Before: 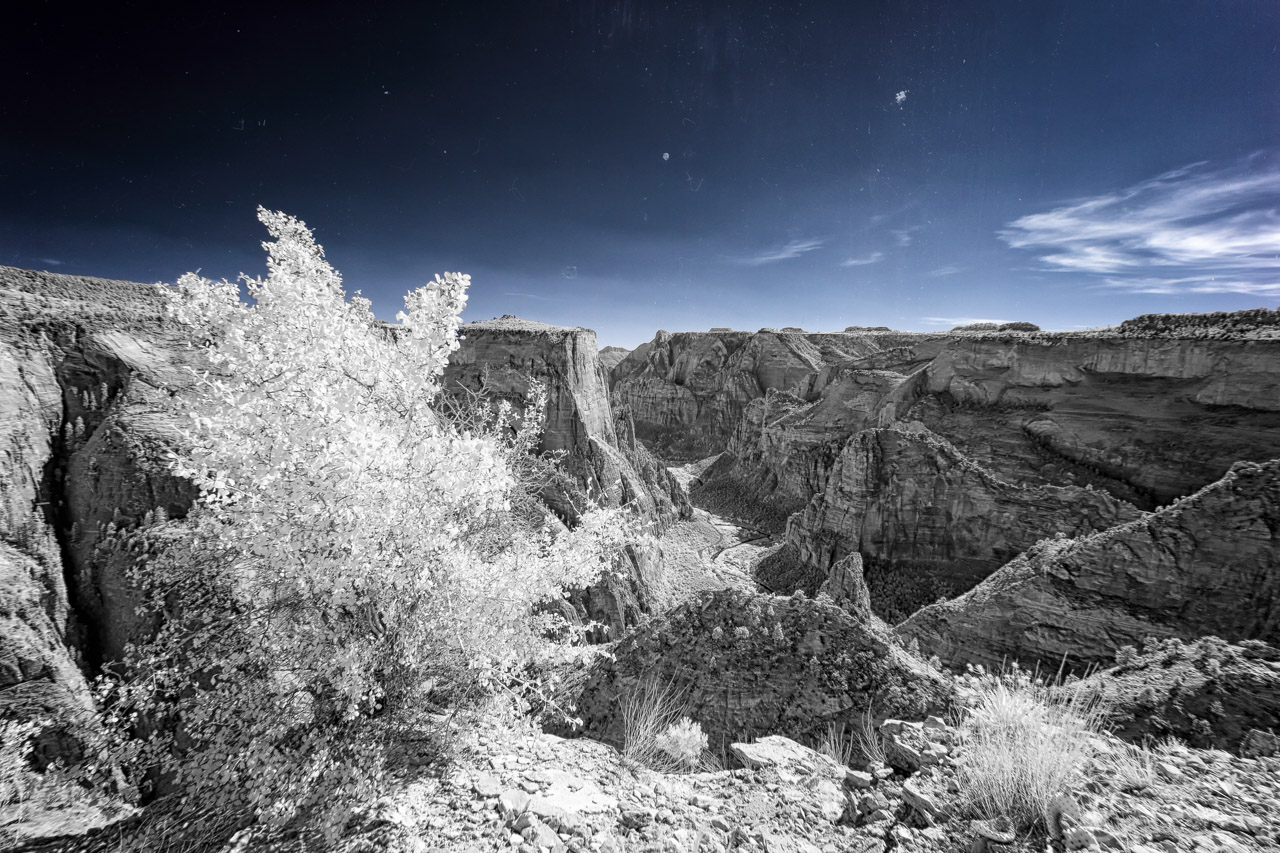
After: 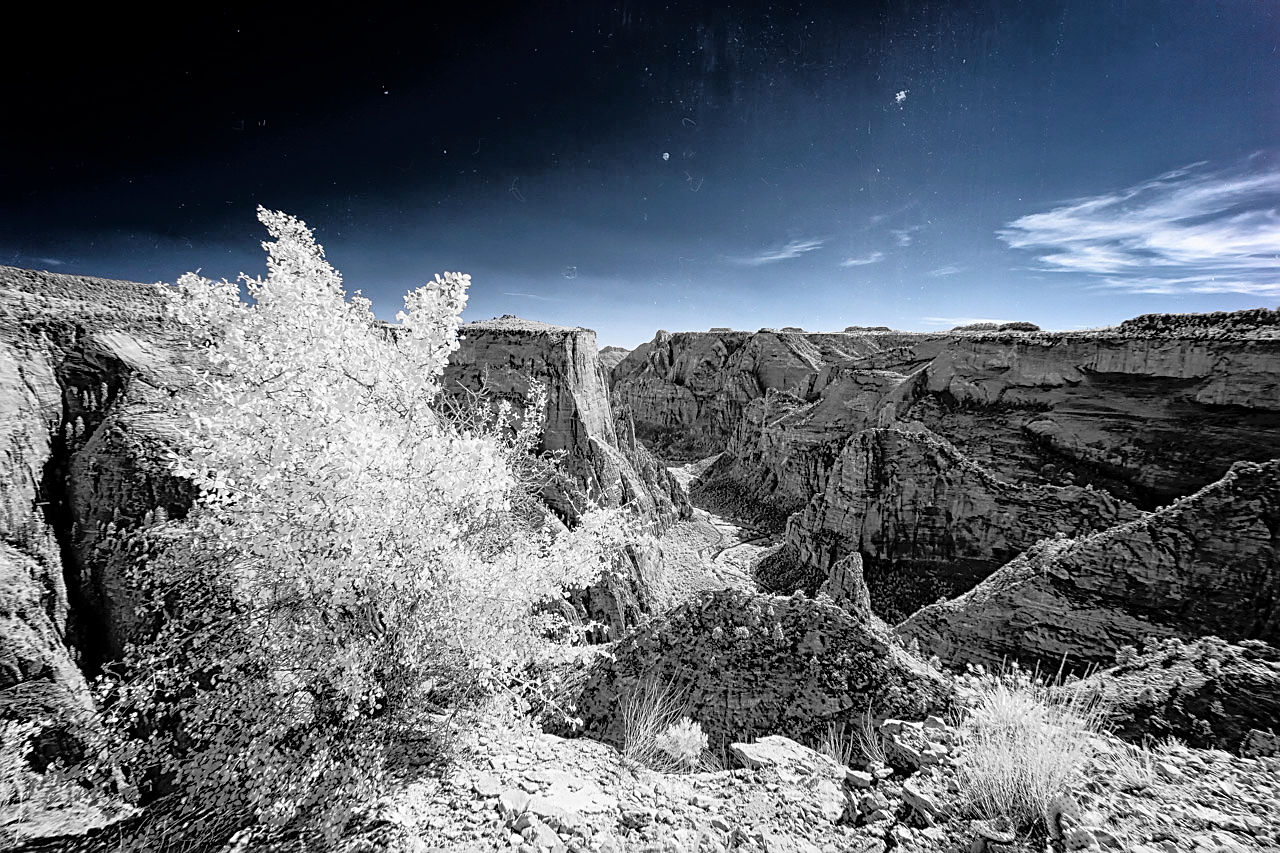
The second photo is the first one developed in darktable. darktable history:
tone equalizer: -8 EV -1.86 EV, -7 EV -1.19 EV, -6 EV -1.62 EV, edges refinement/feathering 500, mask exposure compensation -1.57 EV, preserve details no
color zones: curves: ch0 [(0, 0.5) (0.125, 0.4) (0.25, 0.5) (0.375, 0.4) (0.5, 0.4) (0.625, 0.6) (0.75, 0.6) (0.875, 0.5)]; ch1 [(0, 0.35) (0.125, 0.45) (0.25, 0.35) (0.375, 0.35) (0.5, 0.35) (0.625, 0.35) (0.75, 0.45) (0.875, 0.35)]; ch2 [(0, 0.6) (0.125, 0.5) (0.25, 0.5) (0.375, 0.6) (0.5, 0.6) (0.625, 0.5) (0.75, 0.5) (0.875, 0.5)]
sharpen: on, module defaults
